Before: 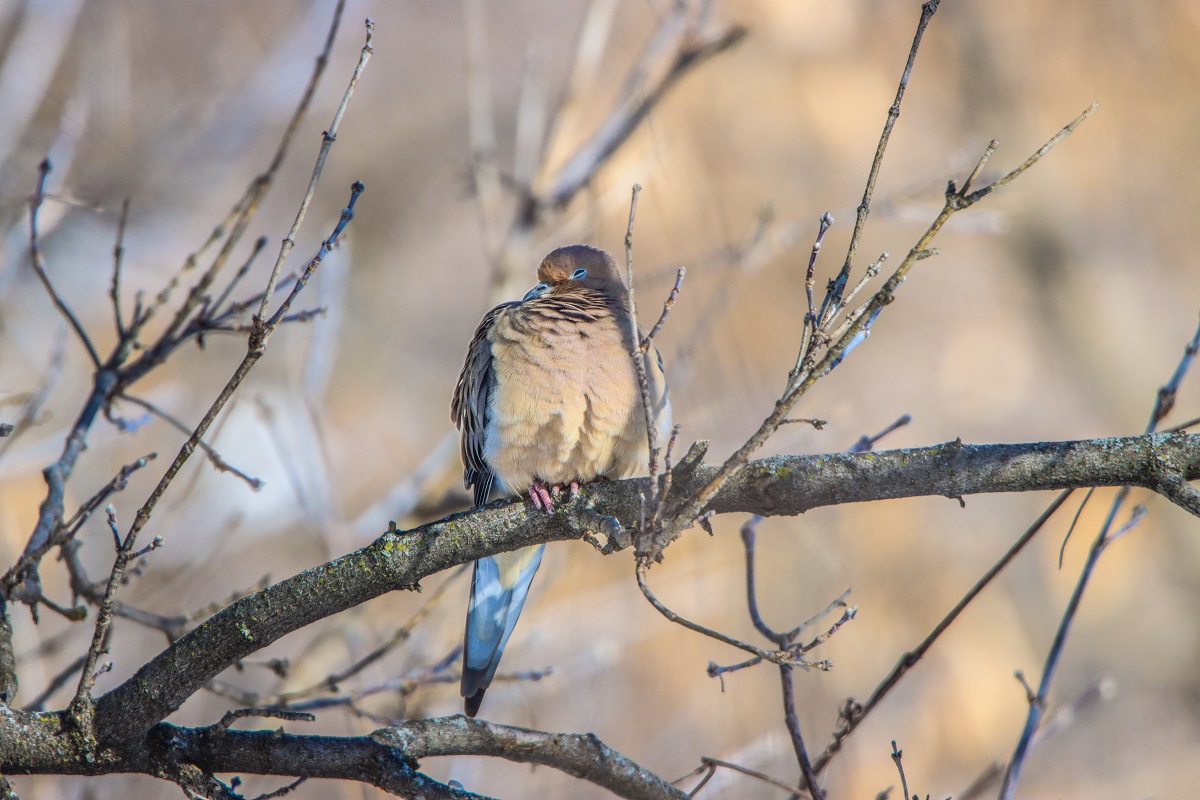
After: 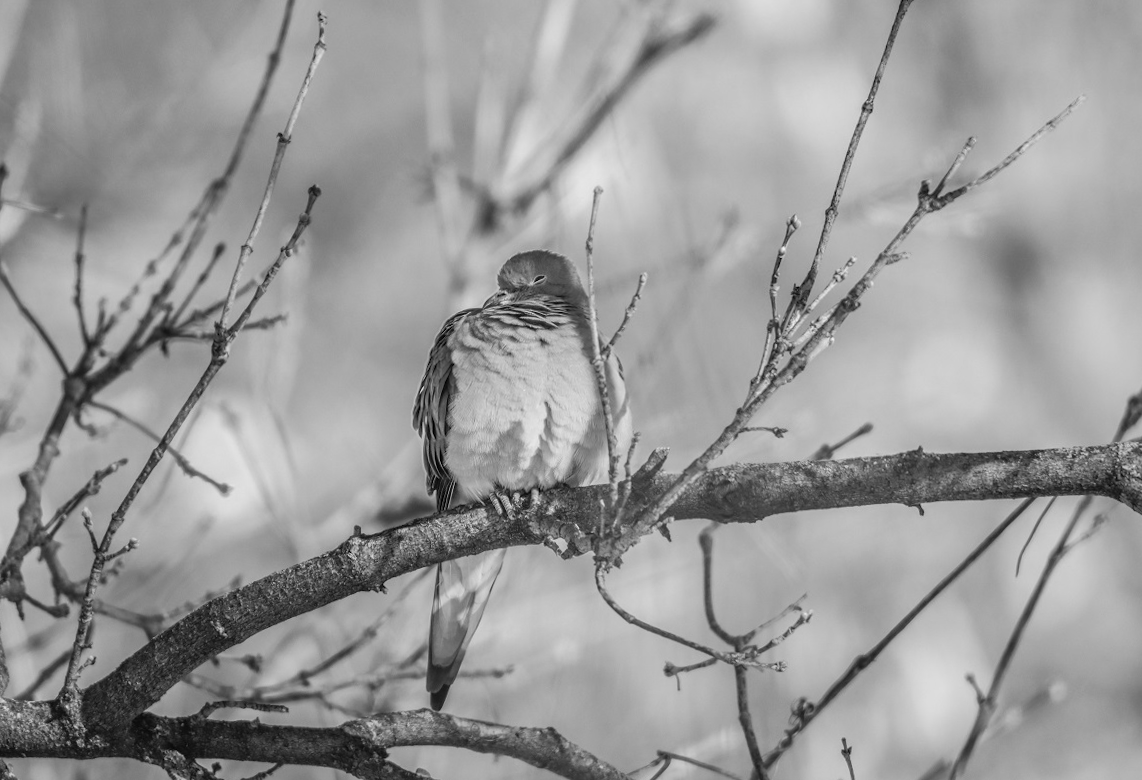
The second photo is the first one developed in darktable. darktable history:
monochrome: on, module defaults
white balance: emerald 1
rotate and perspective: rotation 0.074°, lens shift (vertical) 0.096, lens shift (horizontal) -0.041, crop left 0.043, crop right 0.952, crop top 0.024, crop bottom 0.979
